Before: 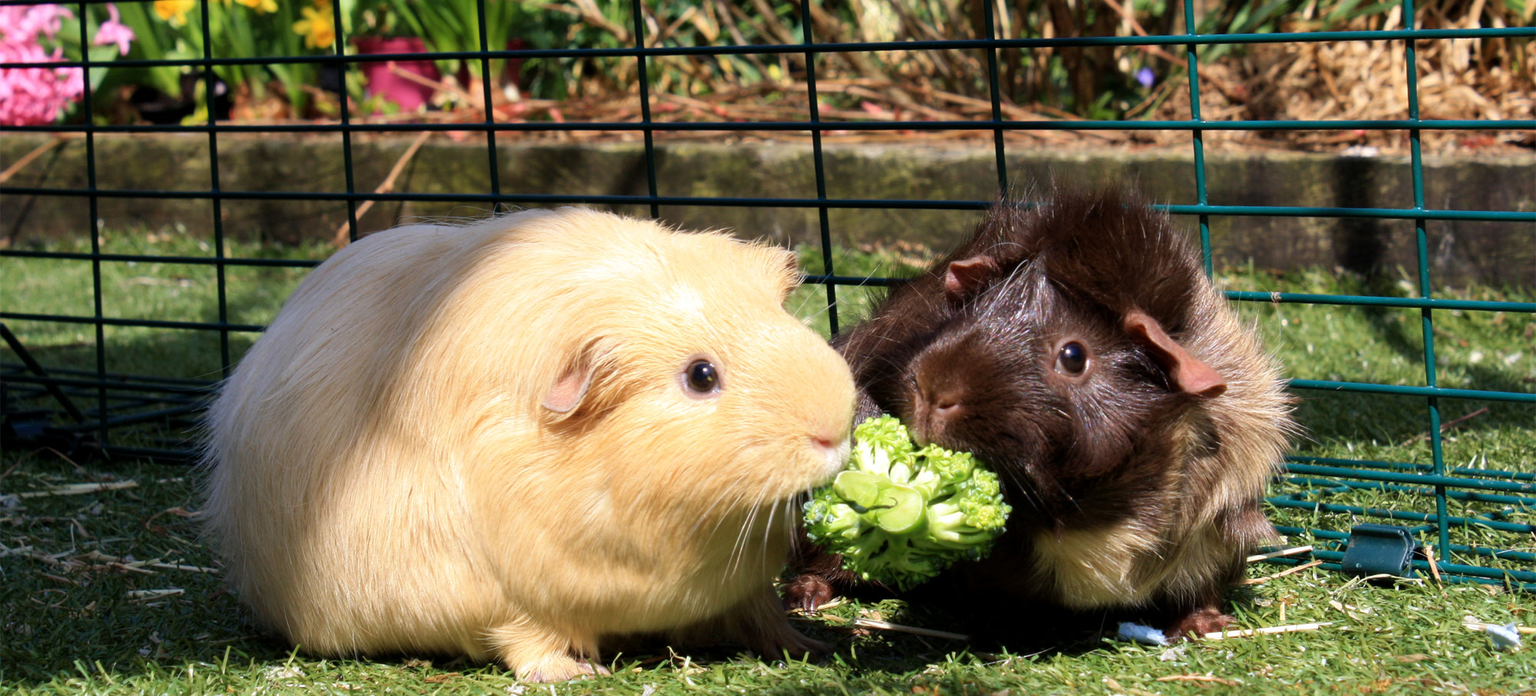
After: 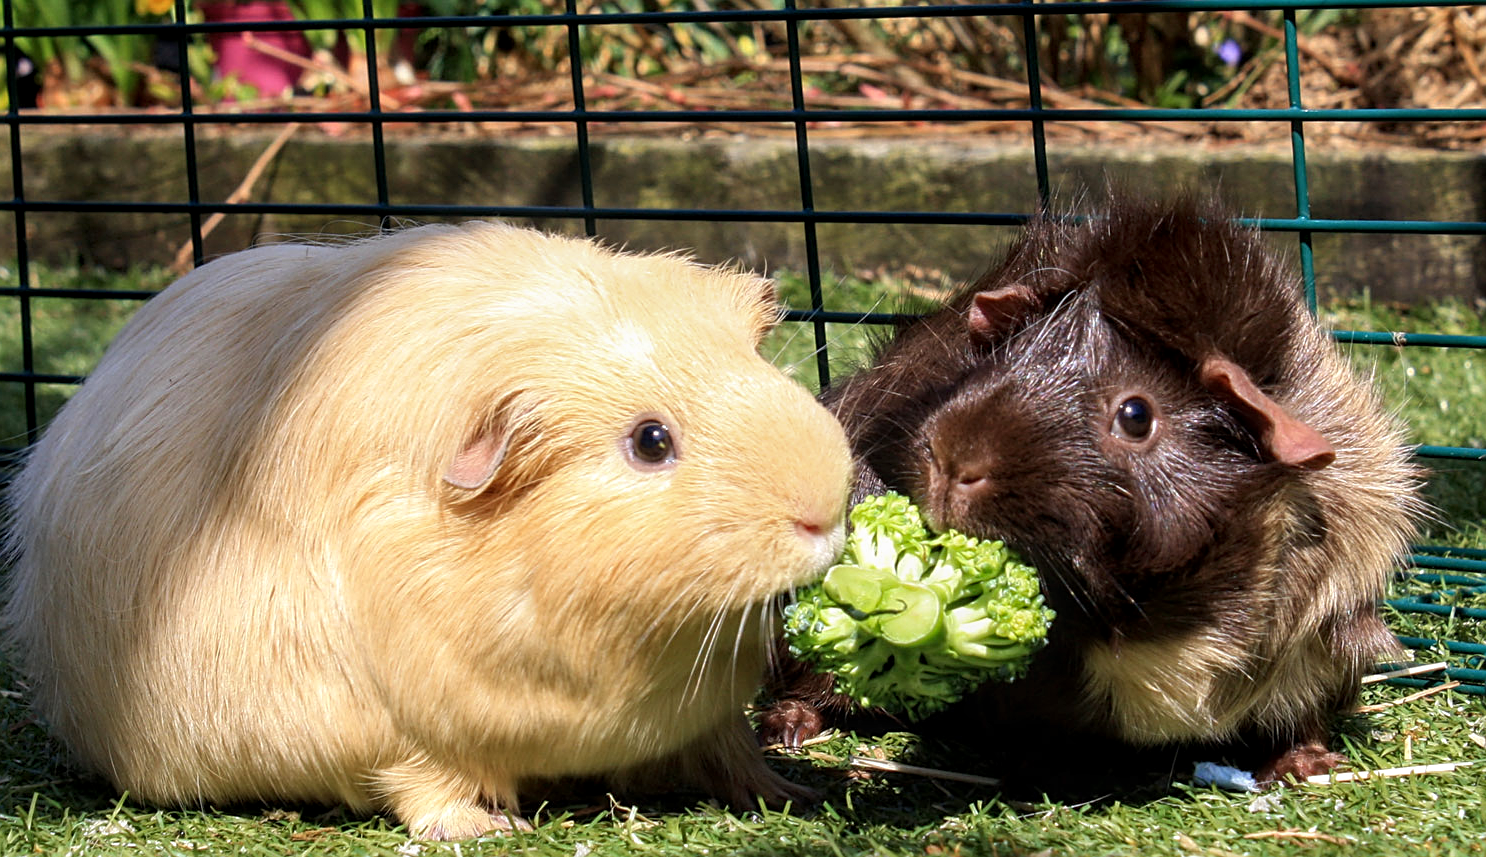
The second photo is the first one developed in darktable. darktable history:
crop and rotate: left 13.125%, top 5.335%, right 12.551%
sharpen: on, module defaults
local contrast: on, module defaults
